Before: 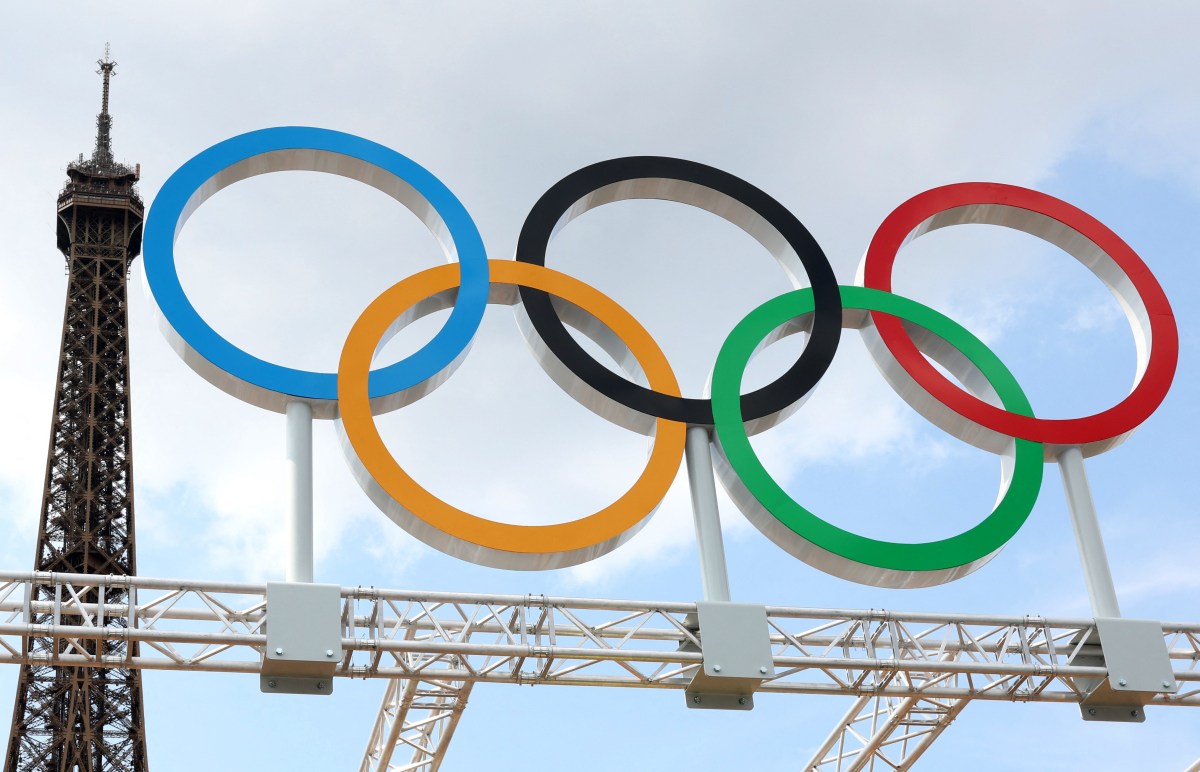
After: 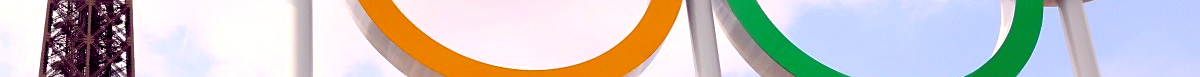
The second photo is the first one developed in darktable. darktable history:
sharpen: radius 1.864, amount 0.398, threshold 1.271
crop and rotate: top 59.084%, bottom 30.916%
color correction: highlights a* -0.137, highlights b* 0.137
color balance rgb: shadows lift › chroma 6.43%, shadows lift › hue 305.74°, highlights gain › chroma 2.43%, highlights gain › hue 35.74°, global offset › chroma 0.28%, global offset › hue 320.29°, linear chroma grading › global chroma 5.5%, perceptual saturation grading › global saturation 30%, contrast 5.15%
